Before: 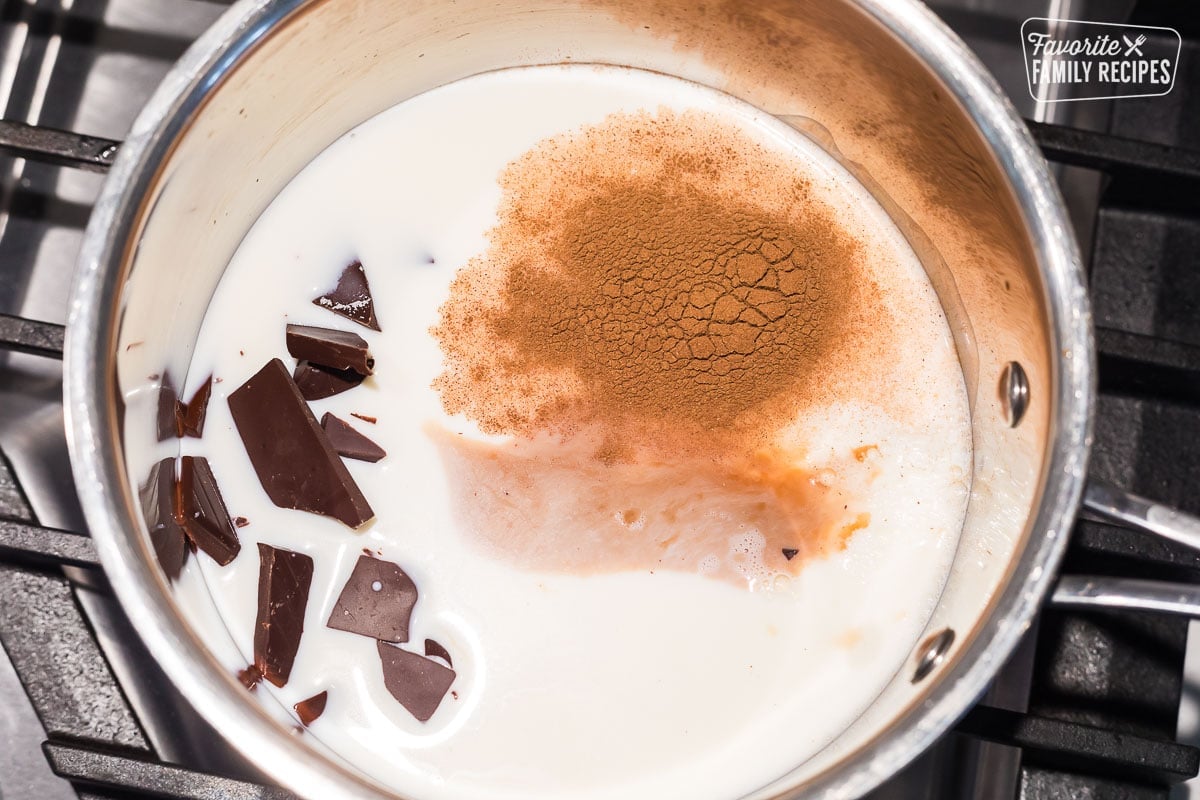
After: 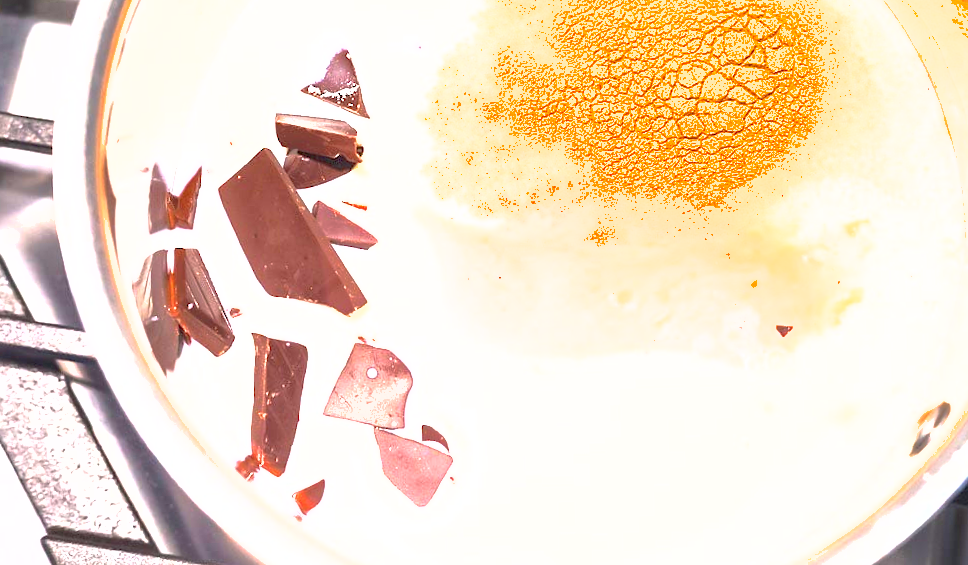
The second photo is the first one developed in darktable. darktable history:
shadows and highlights: on, module defaults
rotate and perspective: rotation -1.42°, crop left 0.016, crop right 0.984, crop top 0.035, crop bottom 0.965
exposure: exposure 2.04 EV, compensate highlight preservation false
contrast brightness saturation: contrast 0.2, brightness 0.16, saturation 0.22
crop: top 26.531%, right 17.959%
